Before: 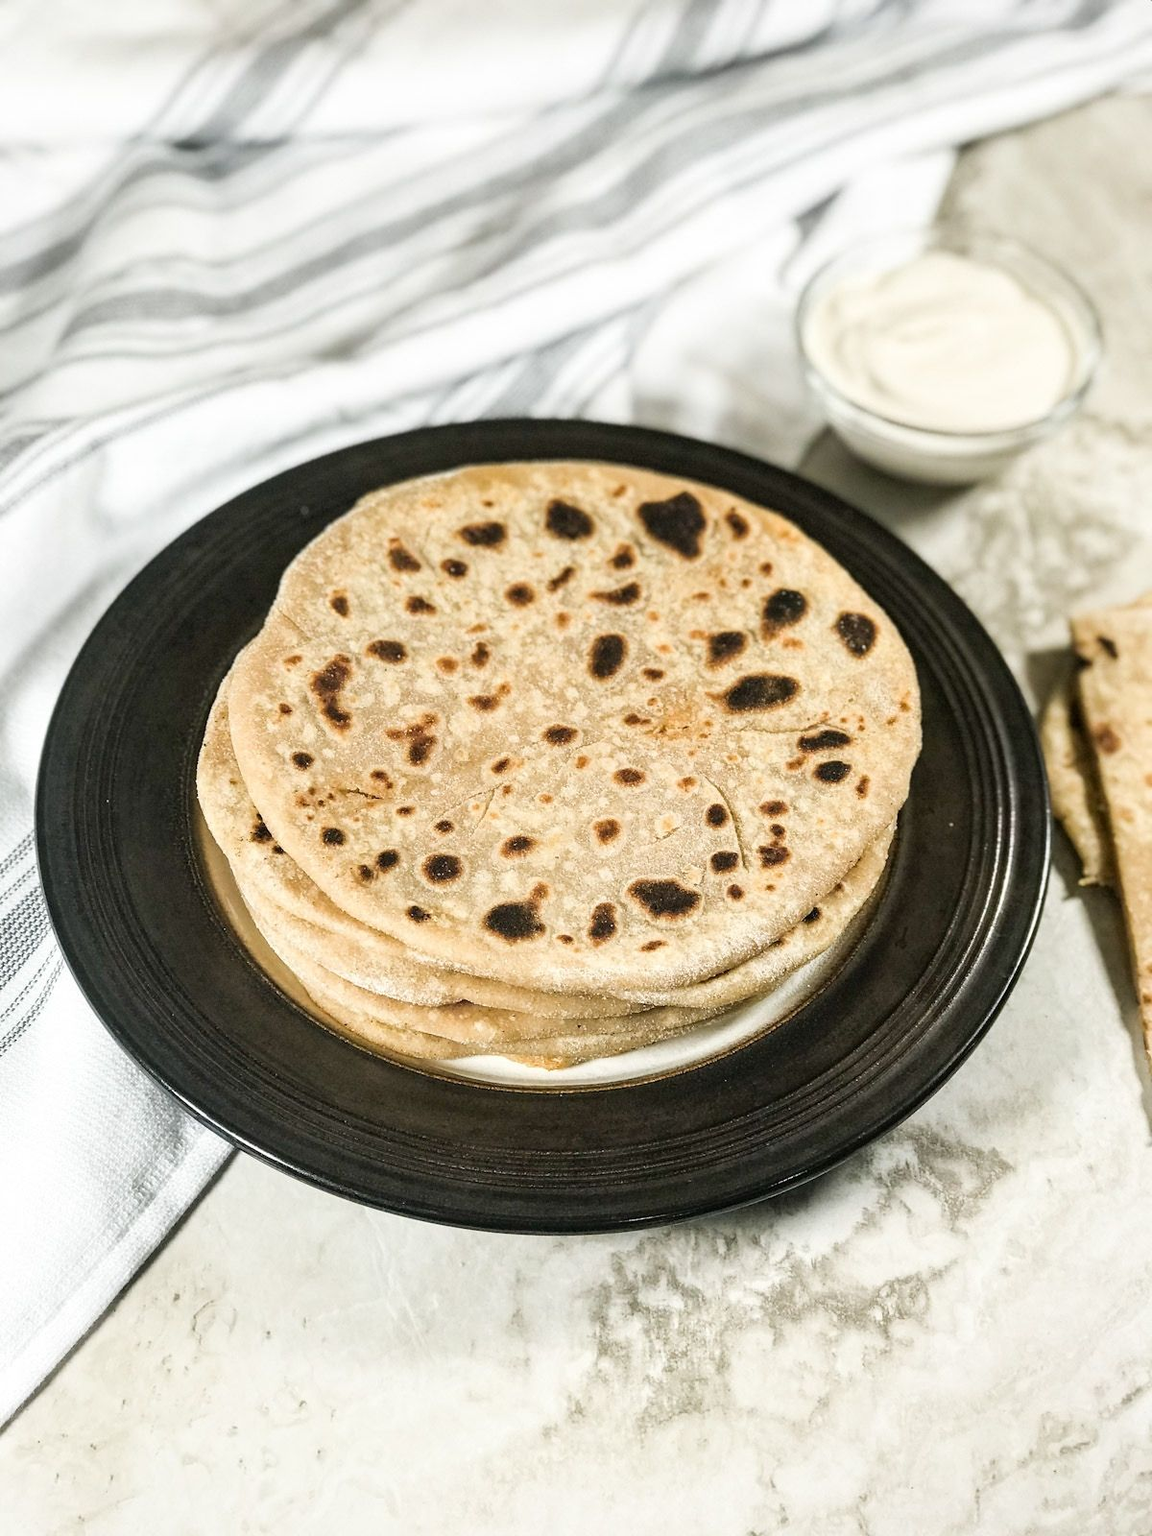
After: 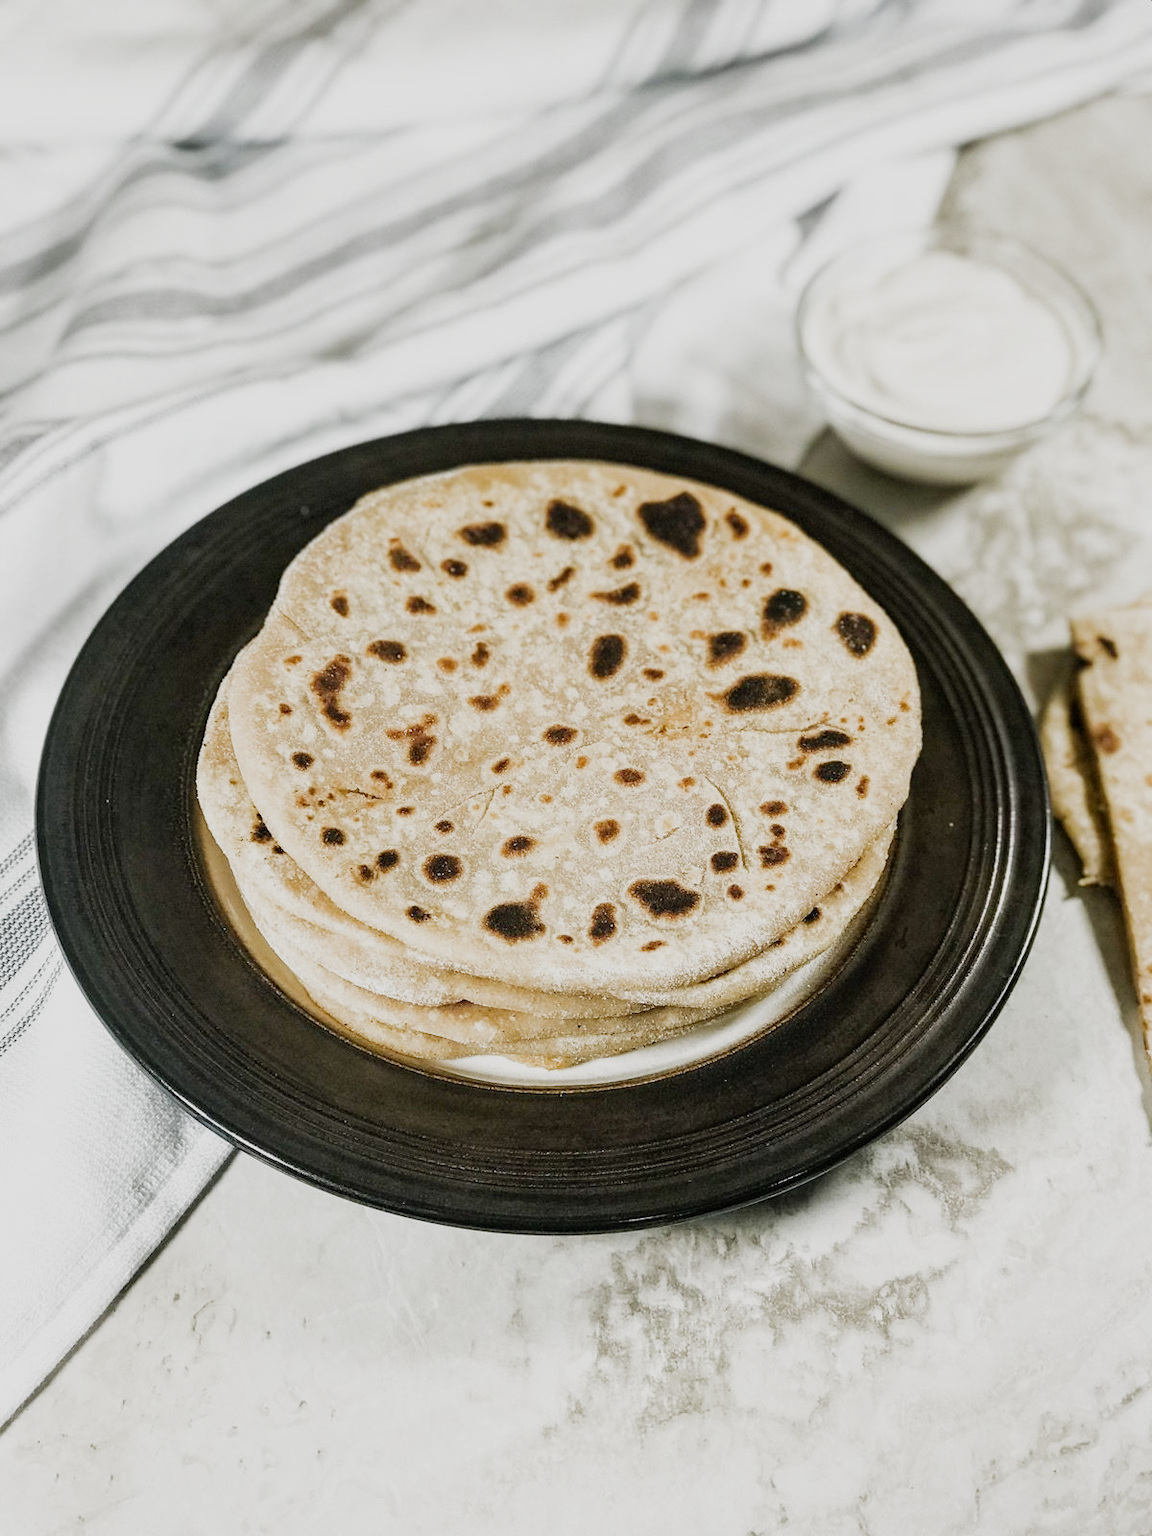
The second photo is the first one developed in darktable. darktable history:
filmic rgb: black relative exposure -11.34 EV, white relative exposure 3.23 EV, hardness 6.73, add noise in highlights 0, preserve chrominance no, color science v3 (2019), use custom middle-gray values true, iterations of high-quality reconstruction 0, contrast in highlights soft
